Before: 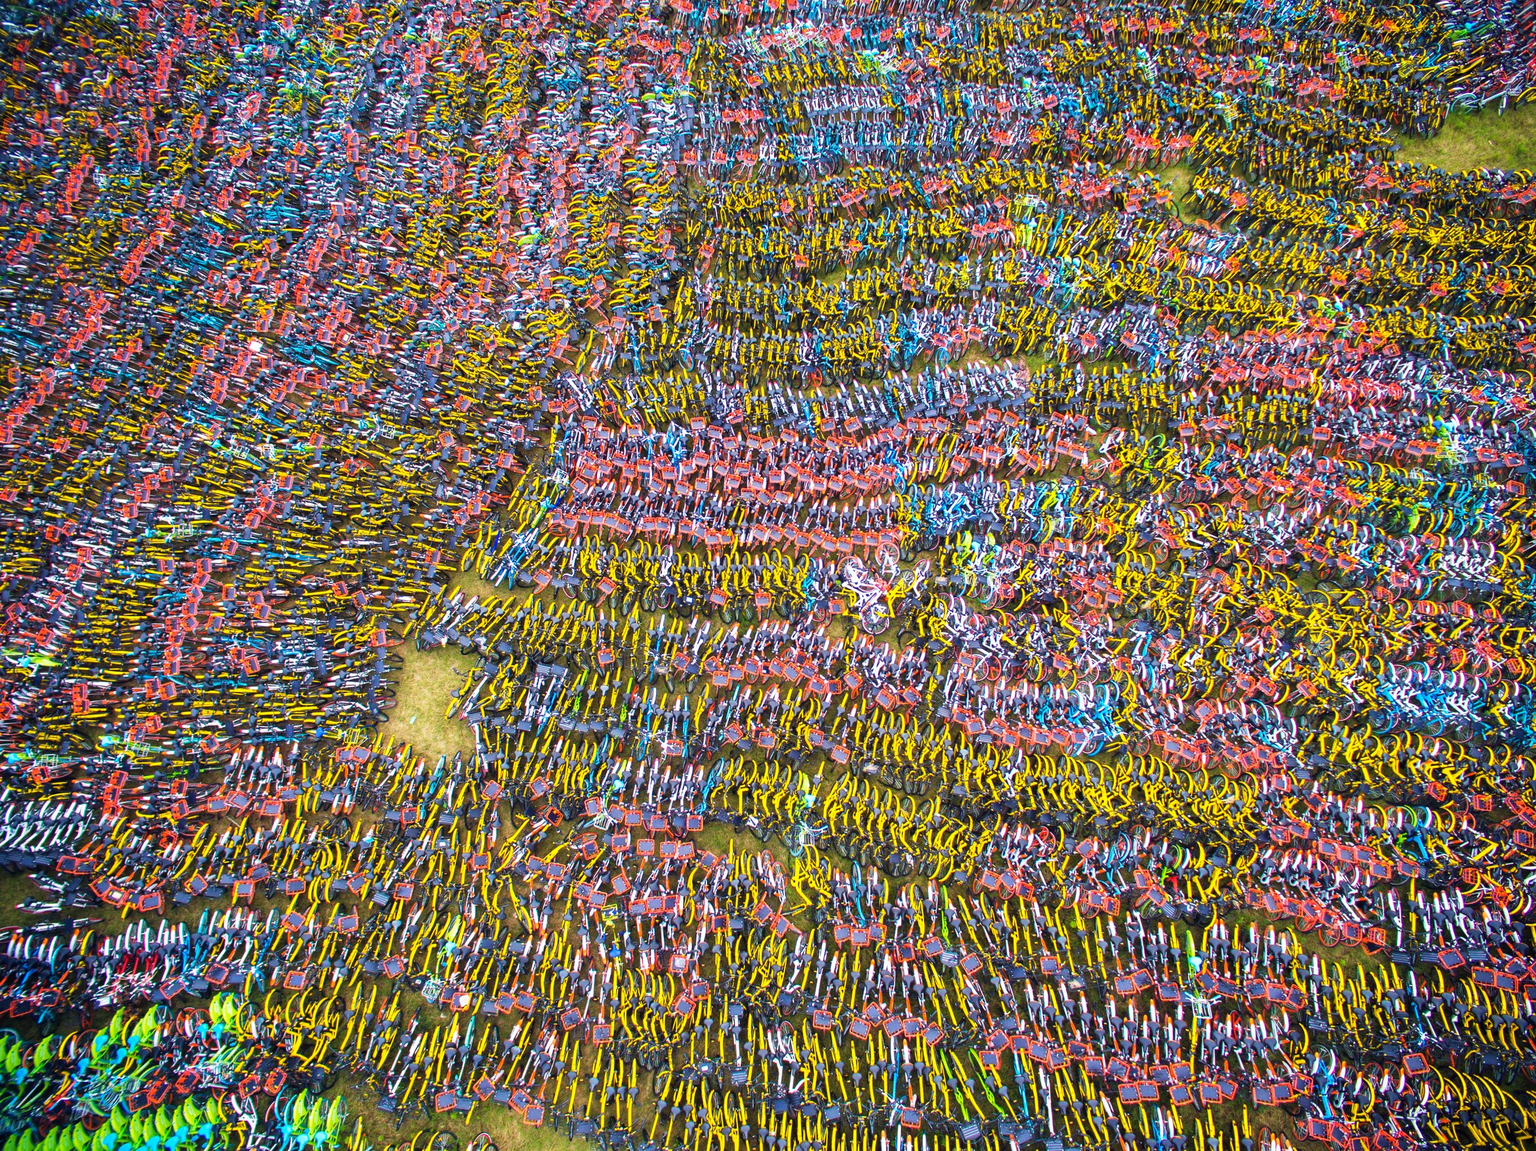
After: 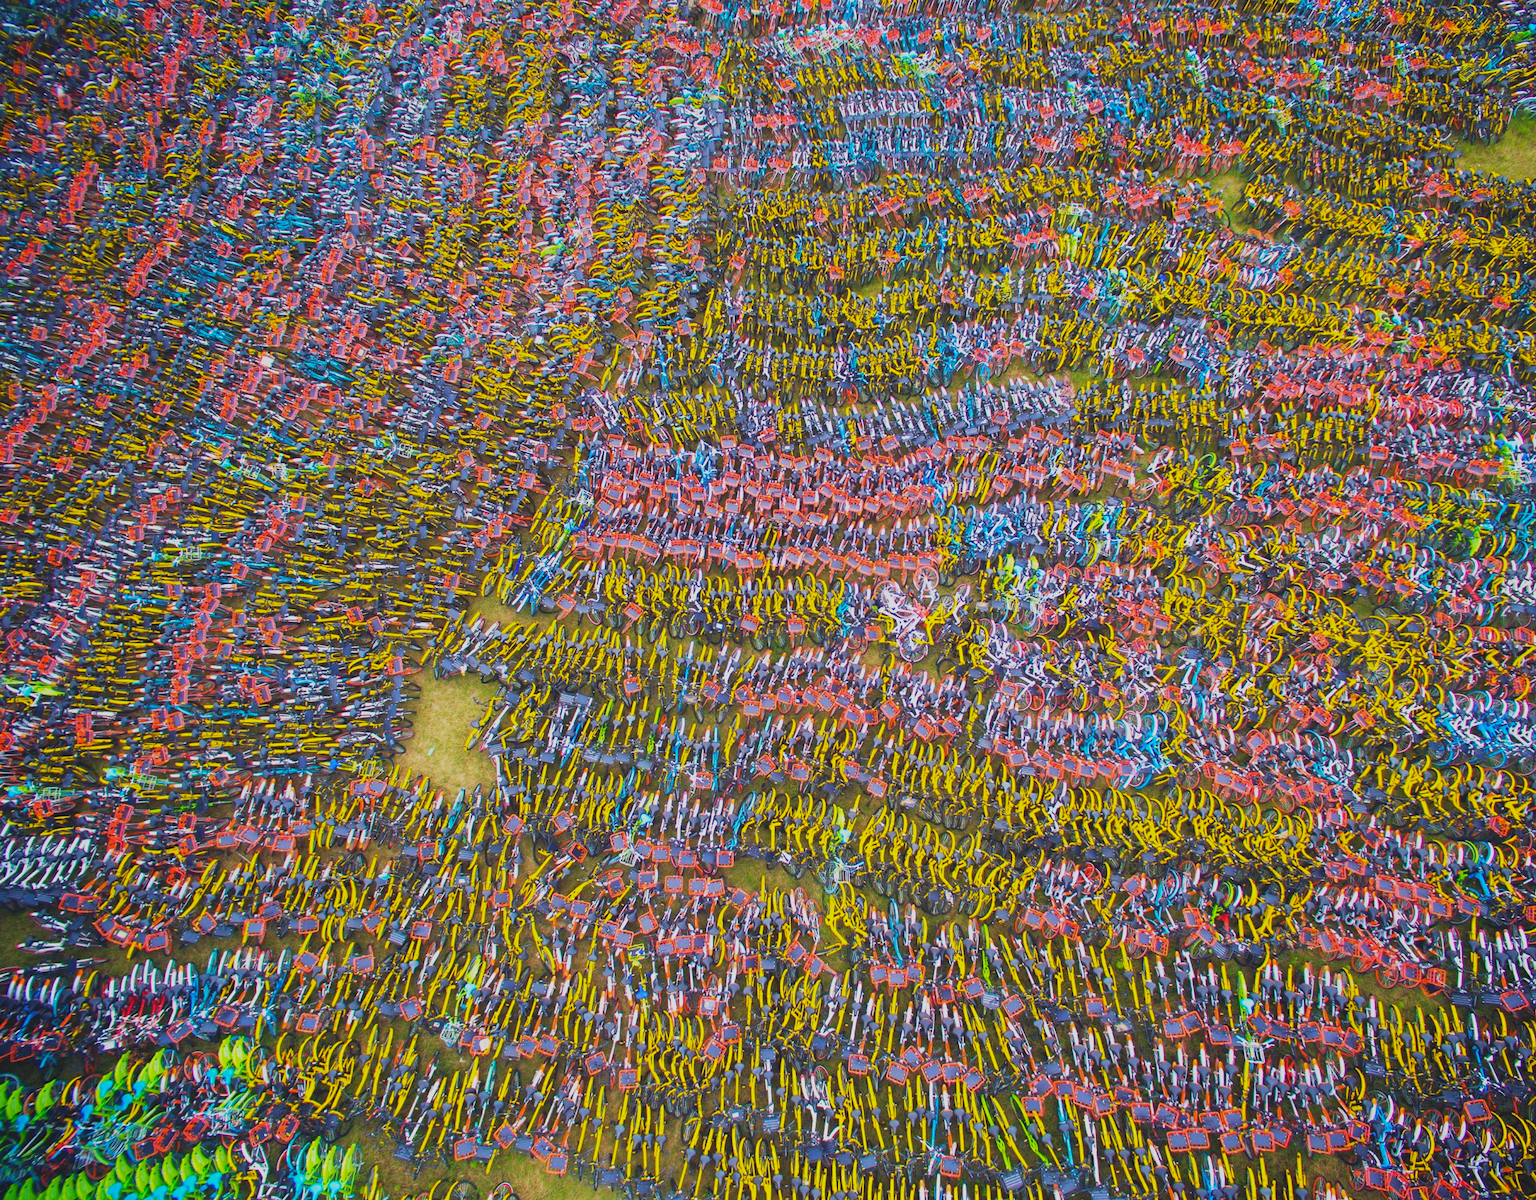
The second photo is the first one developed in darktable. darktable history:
local contrast: detail 69%
crop: right 4.126%, bottom 0.031%
